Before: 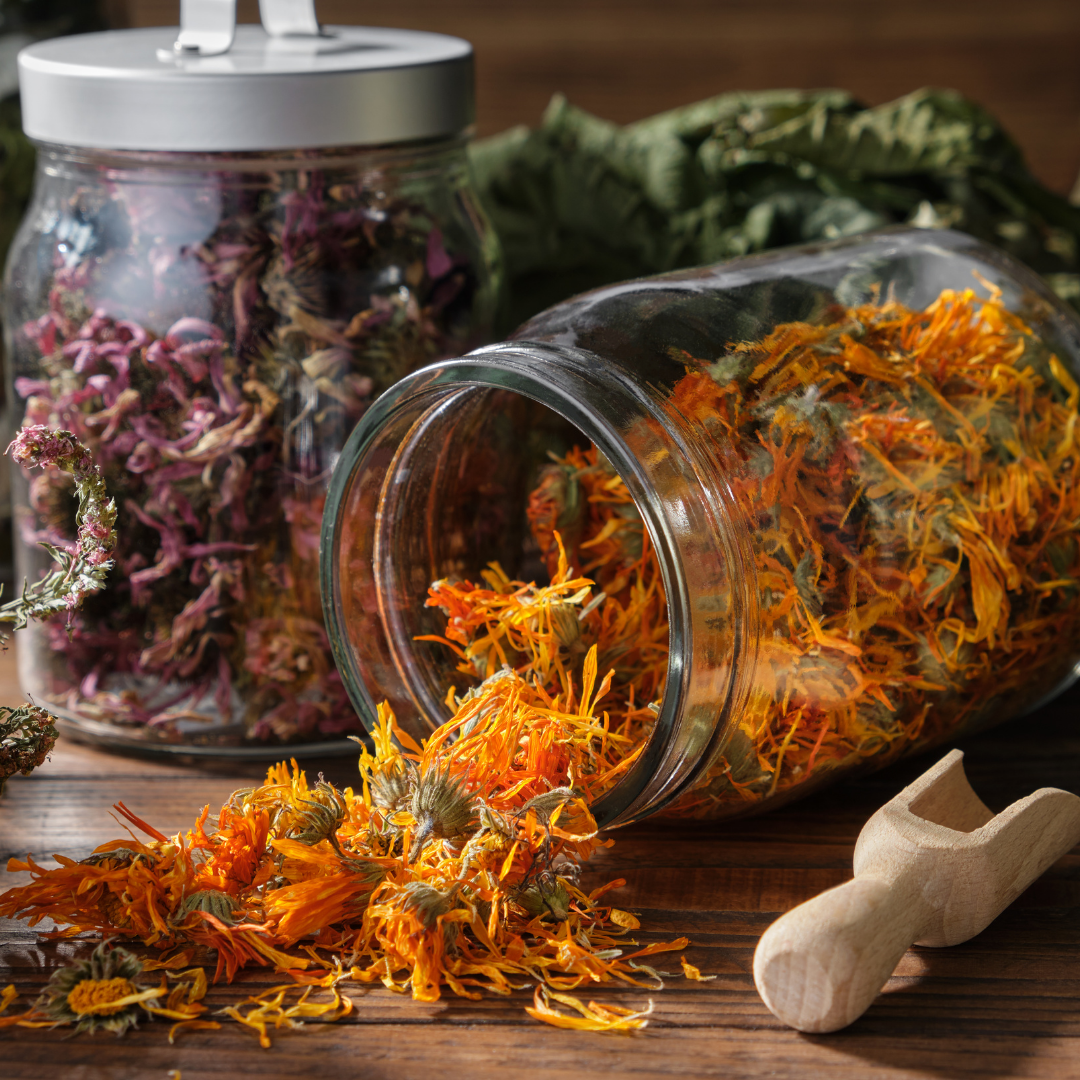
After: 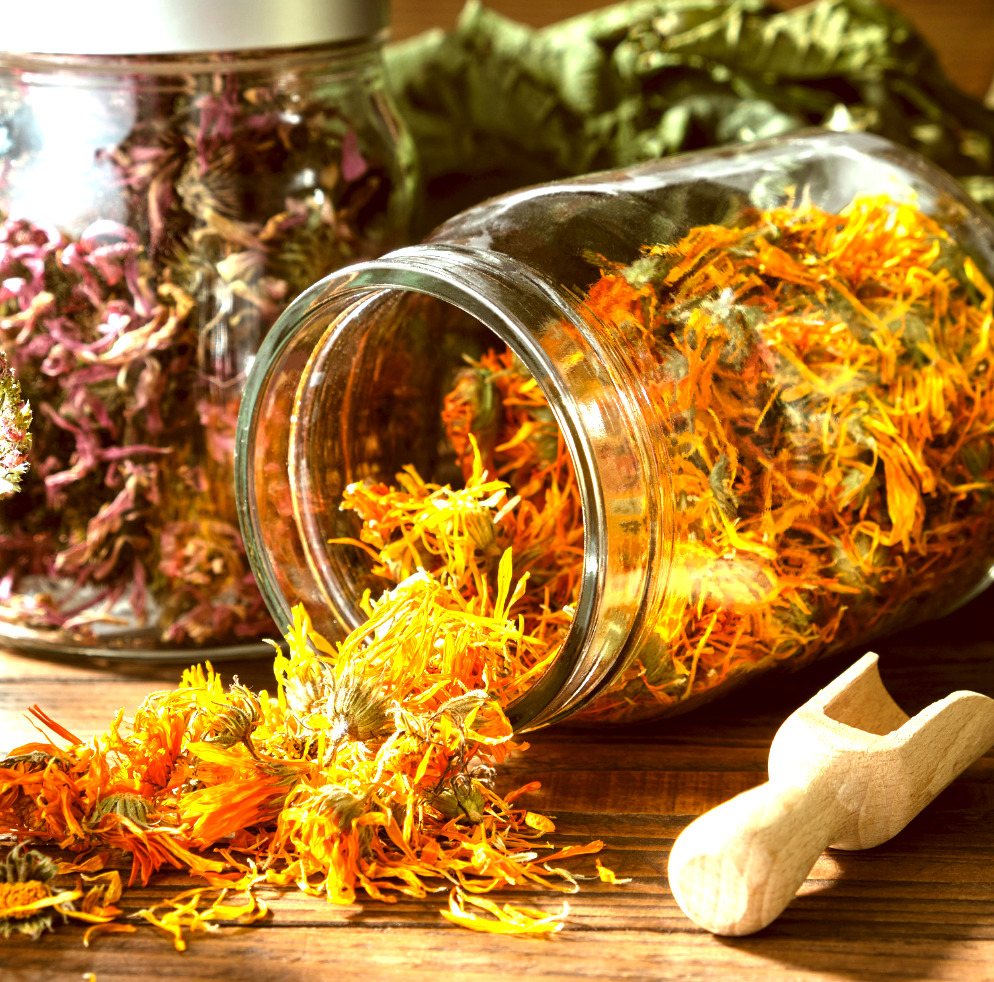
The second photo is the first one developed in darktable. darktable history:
exposure: black level correction 0, exposure 1.541 EV, compensate highlight preservation false
crop and rotate: left 7.957%, top 9.063%
color correction: highlights a* -6.09, highlights b* 9.13, shadows a* 10.78, shadows b* 23.99
levels: levels [0.062, 0.494, 0.925]
